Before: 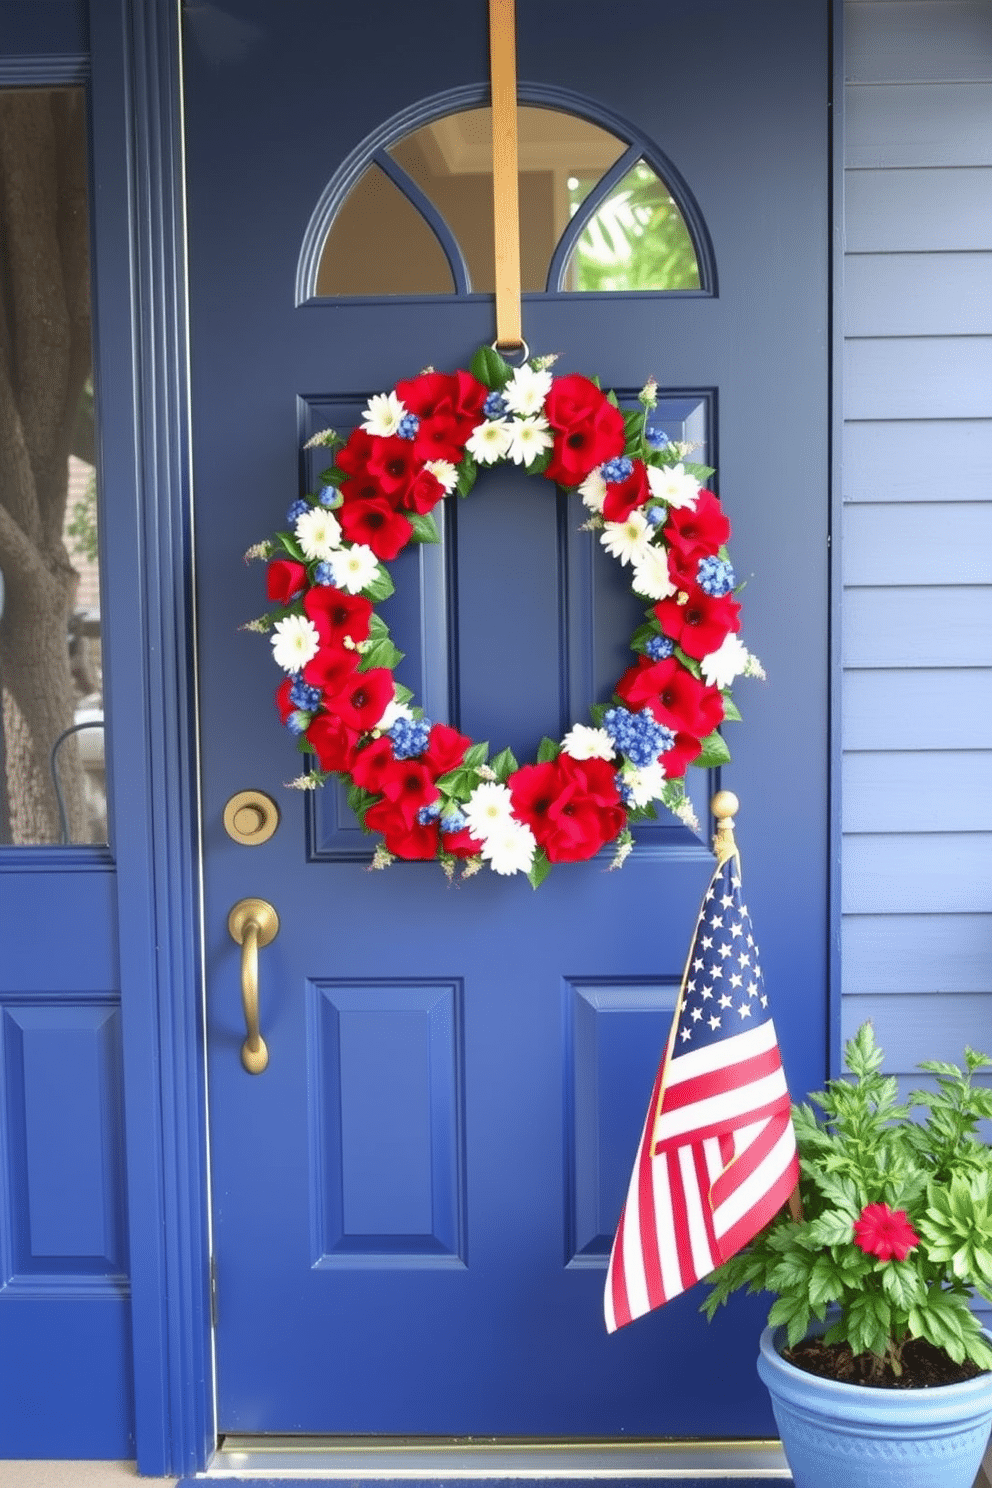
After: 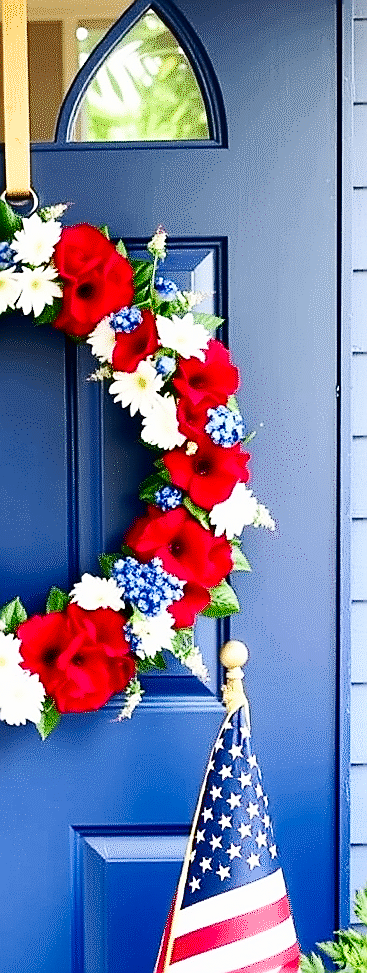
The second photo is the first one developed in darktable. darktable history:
crop and rotate: left 49.67%, top 10.147%, right 13.252%, bottom 24.437%
base curve: curves: ch0 [(0, 0) (0.032, 0.025) (0.121, 0.166) (0.206, 0.329) (0.605, 0.79) (1, 1)], preserve colors none
sharpen: radius 1.408, amount 1.257, threshold 0.652
contrast brightness saturation: contrast 0.237, brightness -0.23, saturation 0.142
